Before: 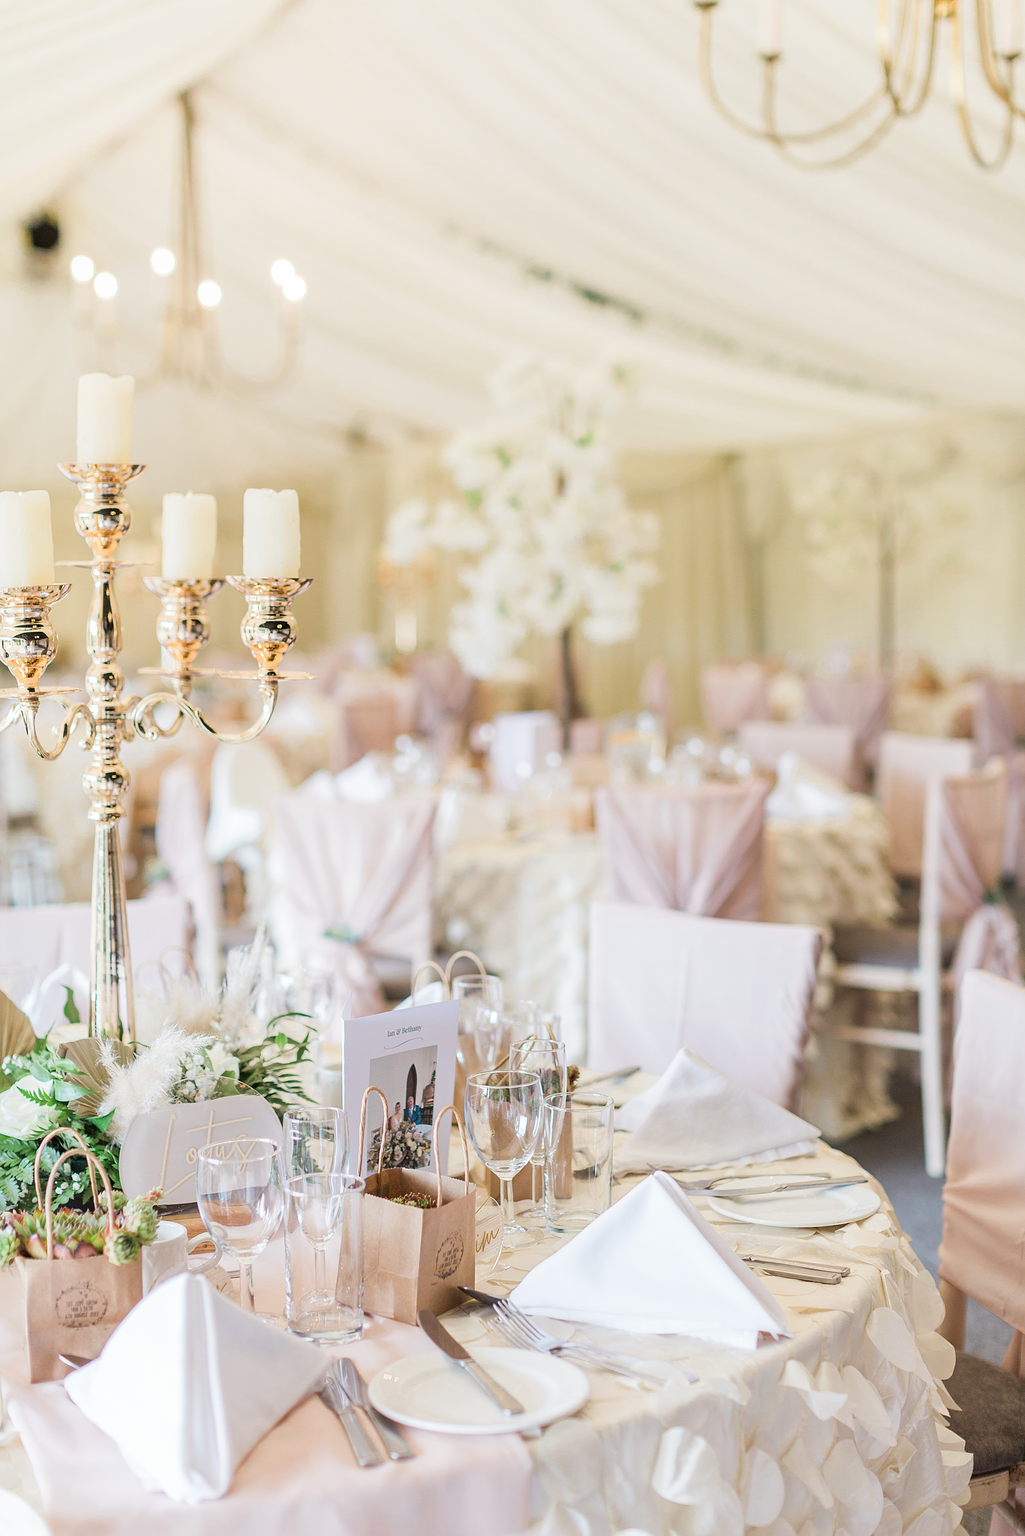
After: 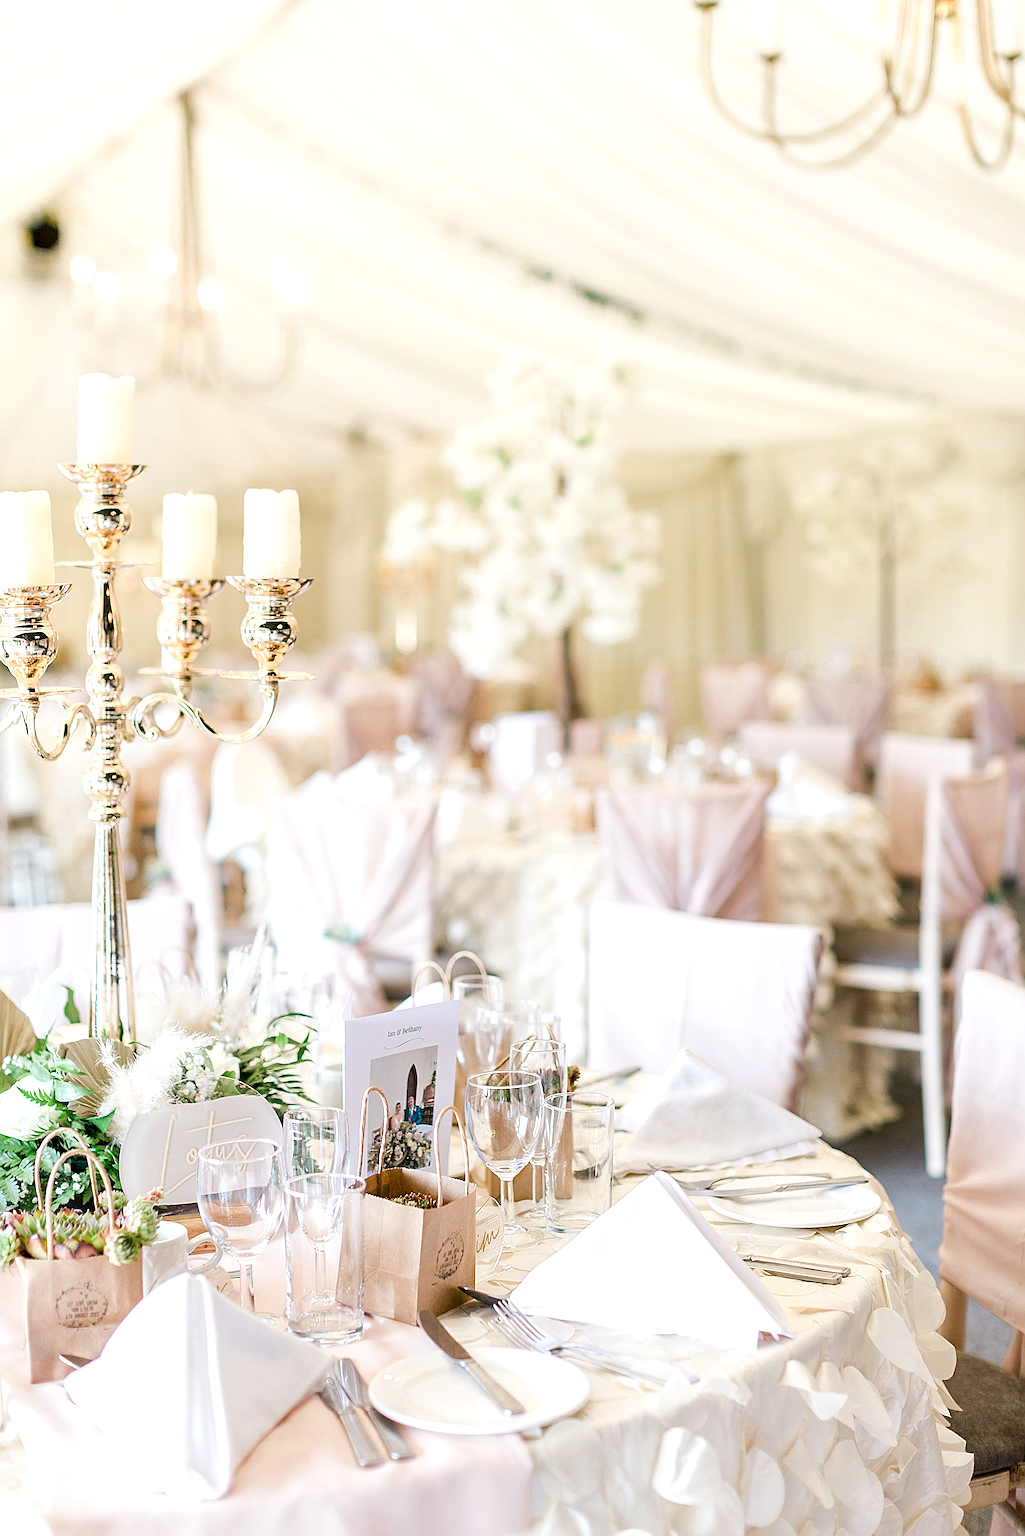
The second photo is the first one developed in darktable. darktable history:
sharpen: on, module defaults
color balance rgb: shadows lift › chroma 2.023%, shadows lift › hue 186.01°, perceptual saturation grading › global saturation 20%, perceptual saturation grading › highlights -49.703%, perceptual saturation grading › shadows 24.788%, perceptual brilliance grading › highlights 7.092%, perceptual brilliance grading › mid-tones 16.773%, perceptual brilliance grading › shadows -5.203%
exposure: black level correction 0.007, exposure 0.105 EV, compensate exposure bias true, compensate highlight preservation false
